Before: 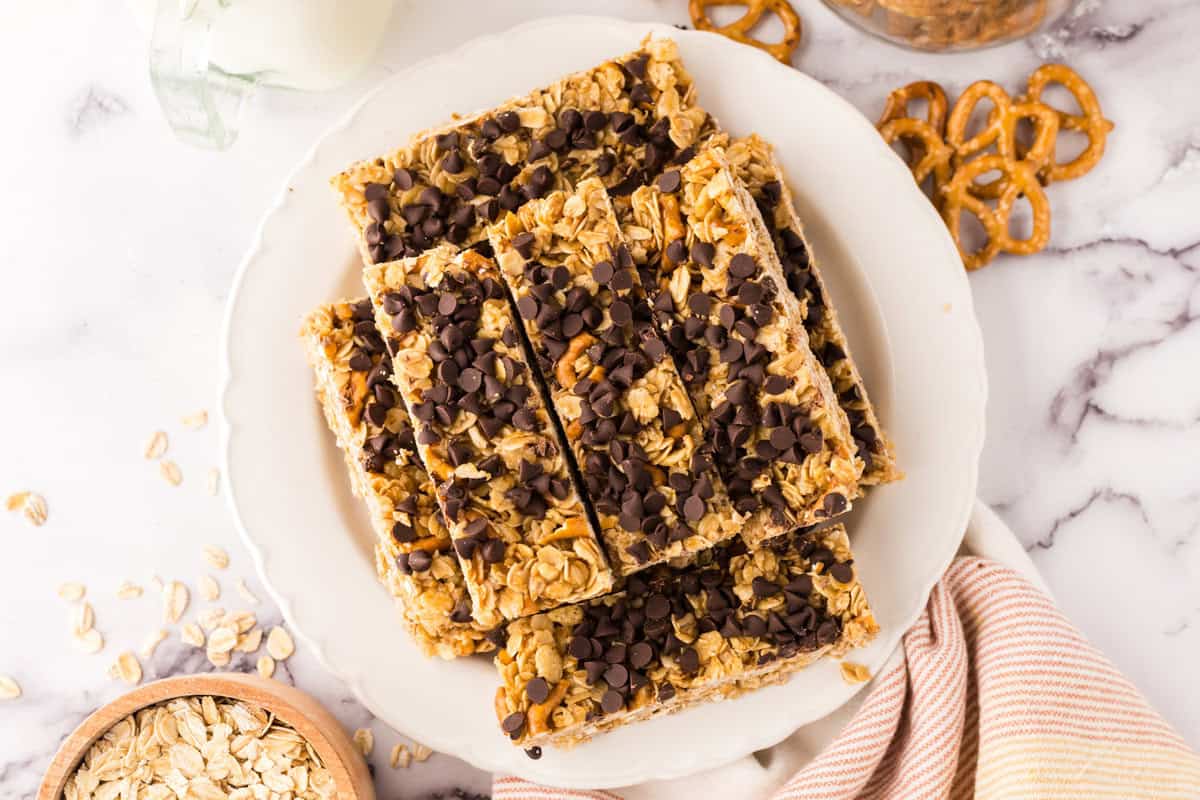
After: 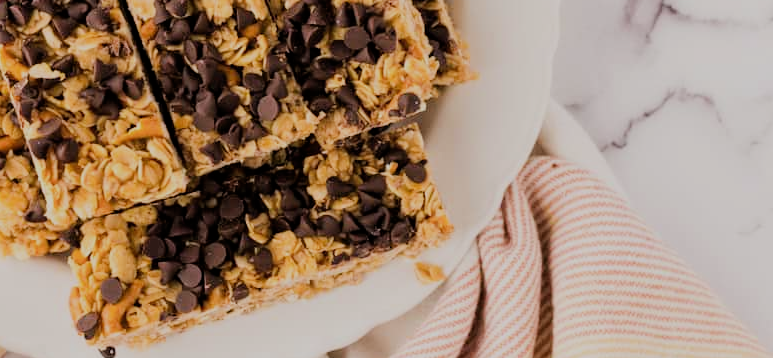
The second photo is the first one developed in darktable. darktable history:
crop and rotate: left 35.509%, top 50.238%, bottom 4.934%
filmic rgb: black relative exposure -6.82 EV, white relative exposure 5.89 EV, hardness 2.71
